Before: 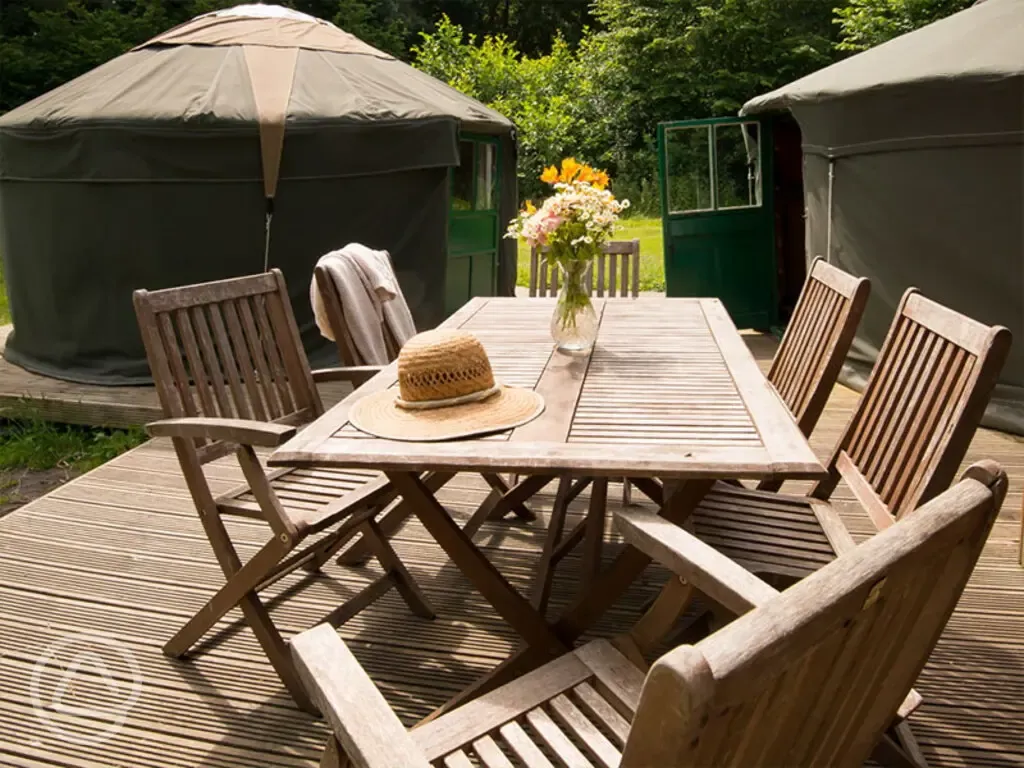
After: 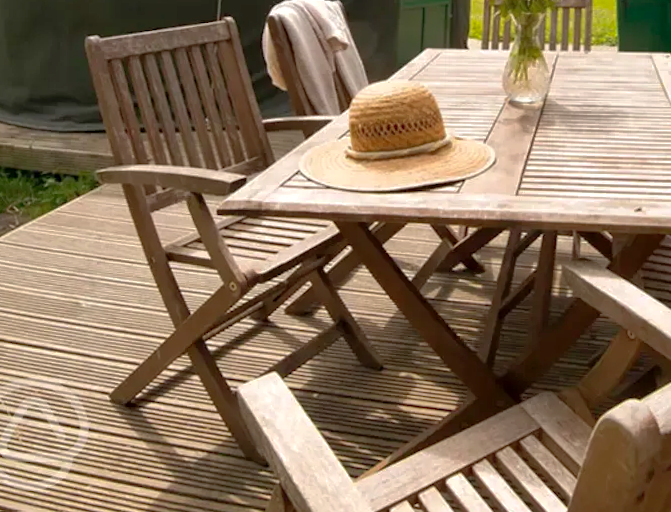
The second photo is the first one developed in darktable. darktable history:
crop and rotate: angle -0.845°, left 3.983%, top 31.966%, right 29.159%
shadows and highlights: on, module defaults
exposure: black level correction 0.001, exposure 0.138 EV, compensate exposure bias true, compensate highlight preservation false
